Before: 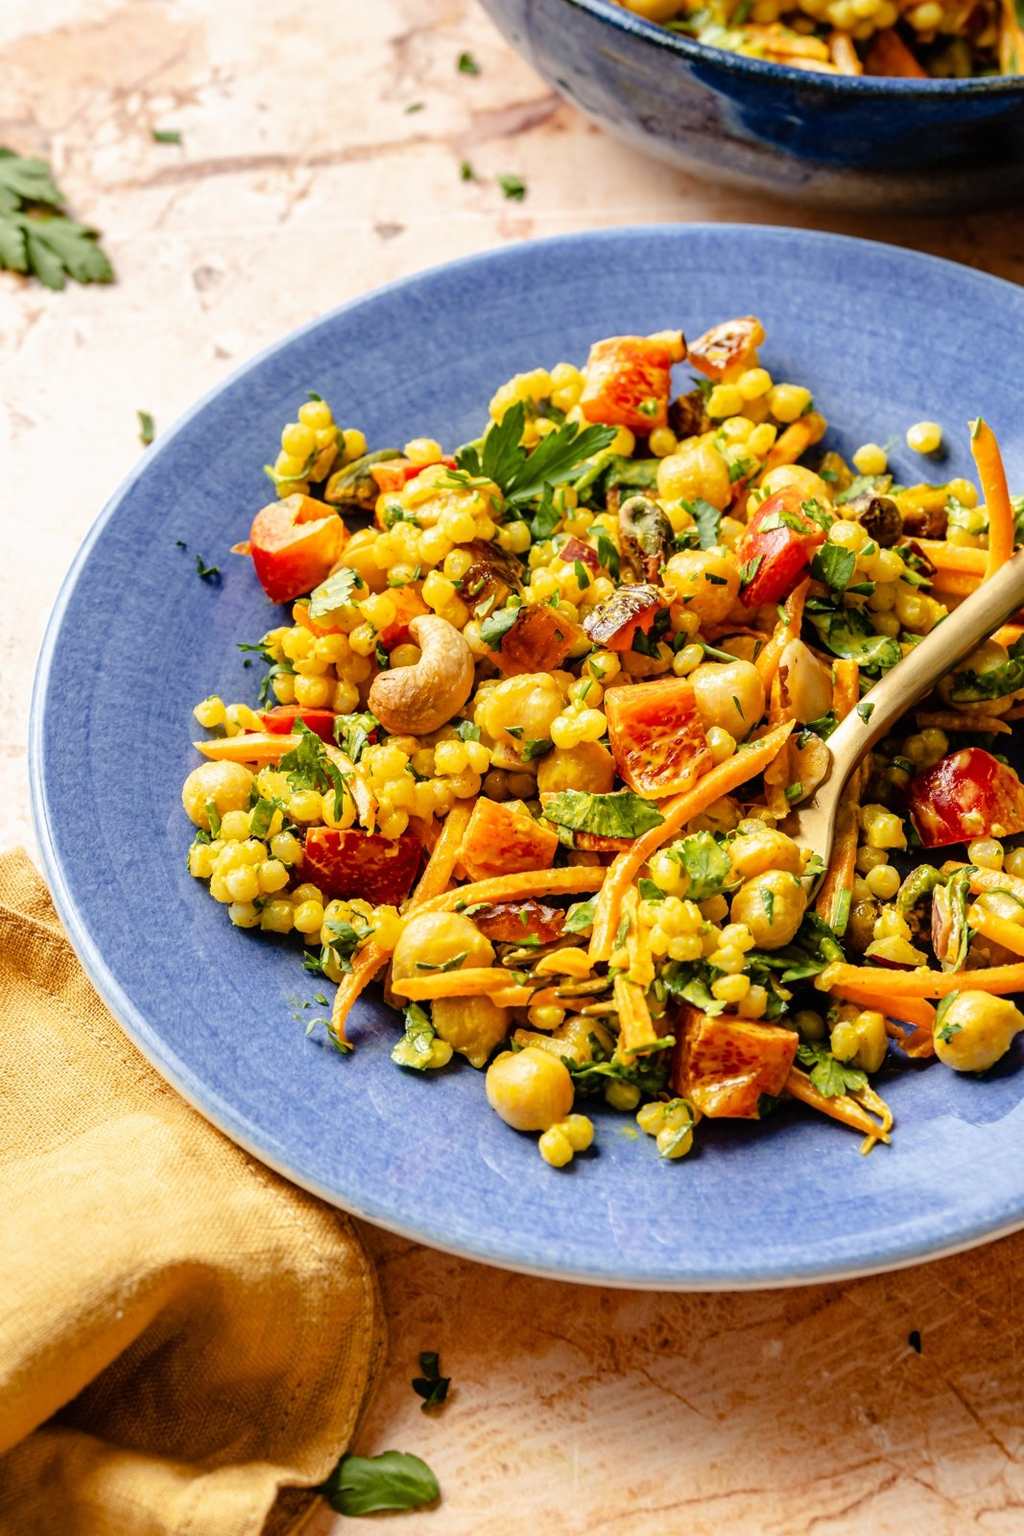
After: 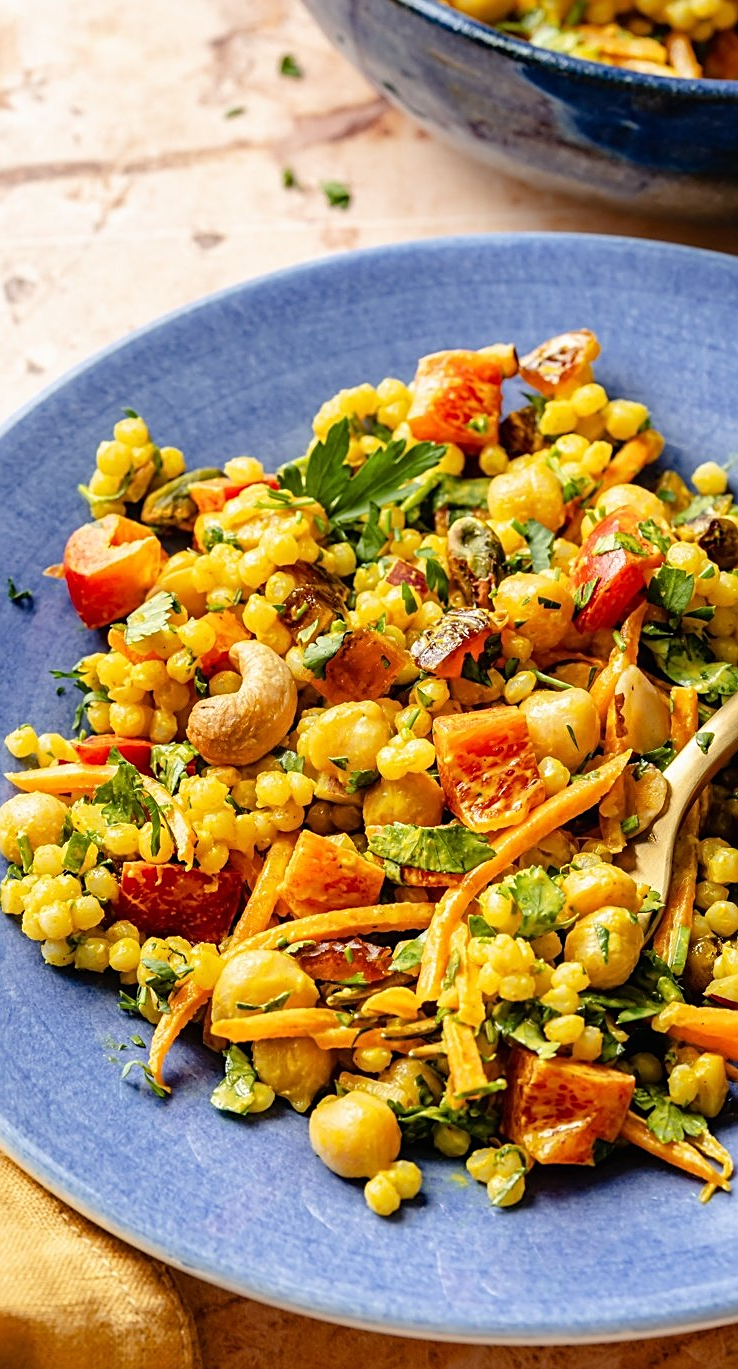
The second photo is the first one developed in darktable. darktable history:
sharpen: on, module defaults
crop: left 18.529%, right 12.301%, bottom 14.387%
